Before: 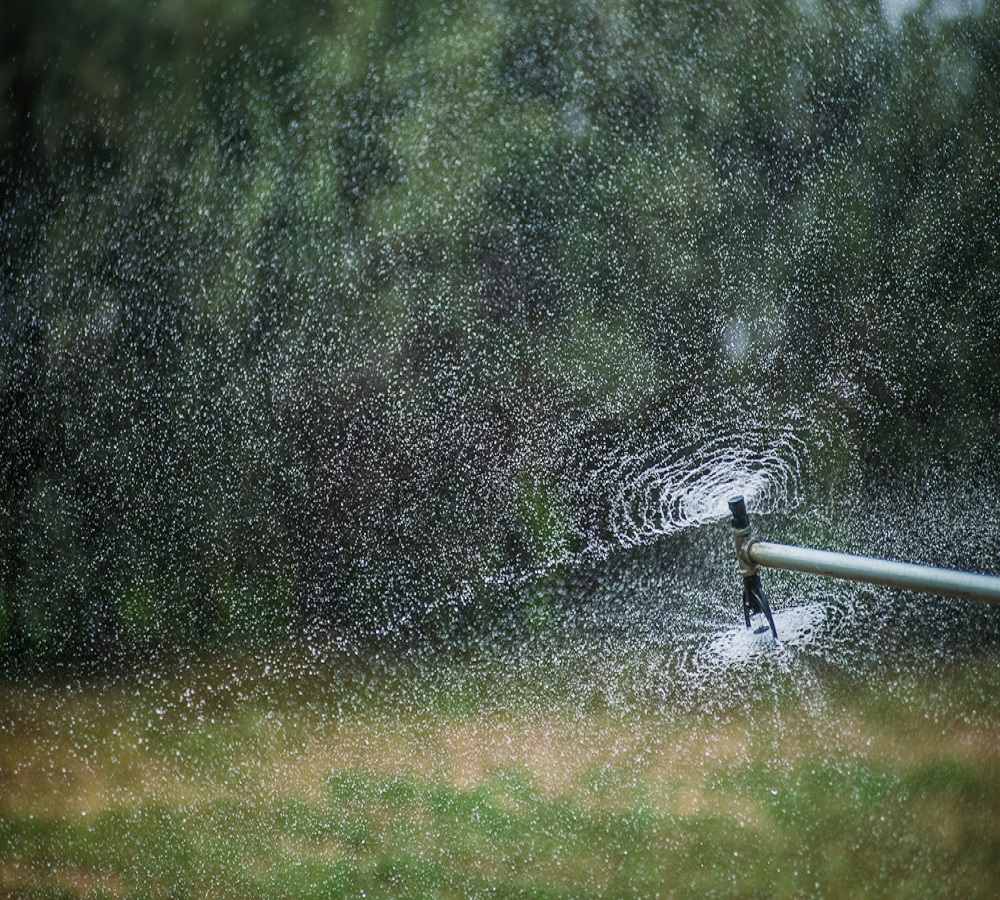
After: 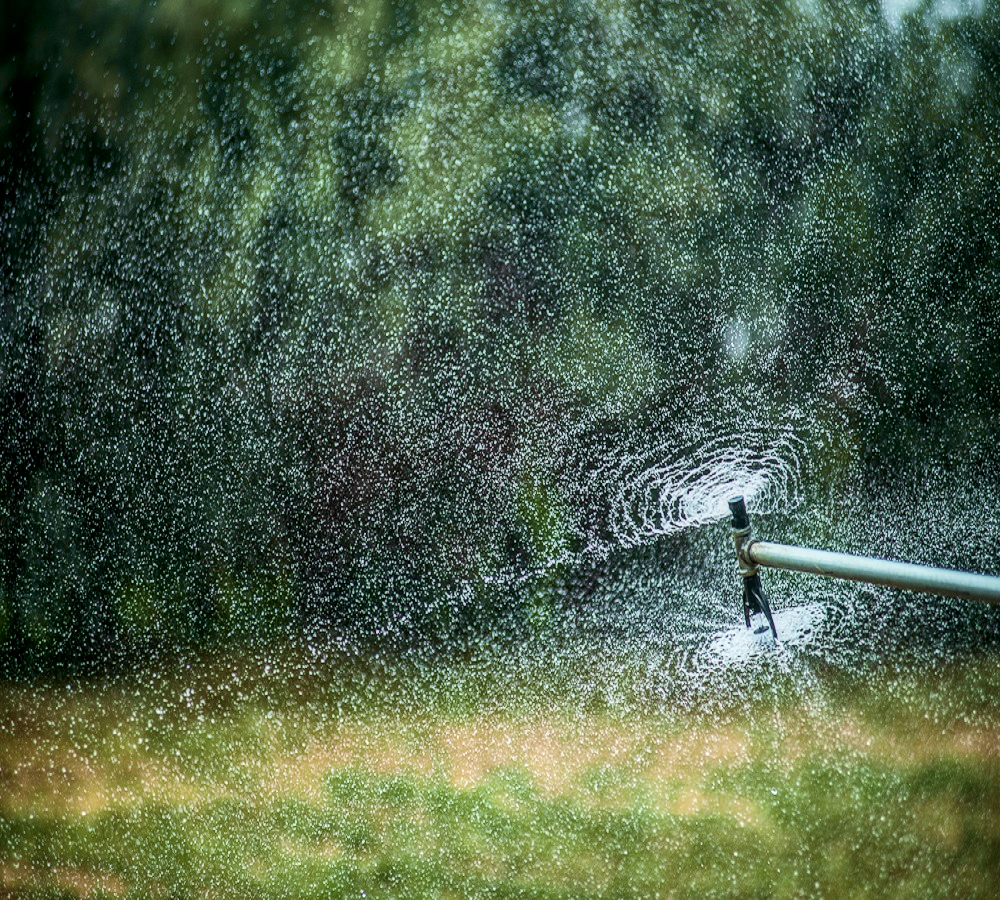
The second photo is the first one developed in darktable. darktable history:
velvia: on, module defaults
local contrast: highlights 55%, shadows 52%, detail 130%, midtone range 0.452
tone curve: curves: ch0 [(0, 0.012) (0.031, 0.02) (0.12, 0.083) (0.193, 0.171) (0.277, 0.279) (0.45, 0.52) (0.568, 0.676) (0.678, 0.777) (0.875, 0.92) (1, 0.965)]; ch1 [(0, 0) (0.243, 0.245) (0.402, 0.41) (0.493, 0.486) (0.508, 0.507) (0.531, 0.53) (0.551, 0.564) (0.646, 0.672) (0.694, 0.732) (1, 1)]; ch2 [(0, 0) (0.249, 0.216) (0.356, 0.343) (0.424, 0.442) (0.476, 0.482) (0.498, 0.502) (0.517, 0.517) (0.532, 0.545) (0.562, 0.575) (0.614, 0.644) (0.706, 0.748) (0.808, 0.809) (0.991, 0.968)], color space Lab, independent channels, preserve colors none
